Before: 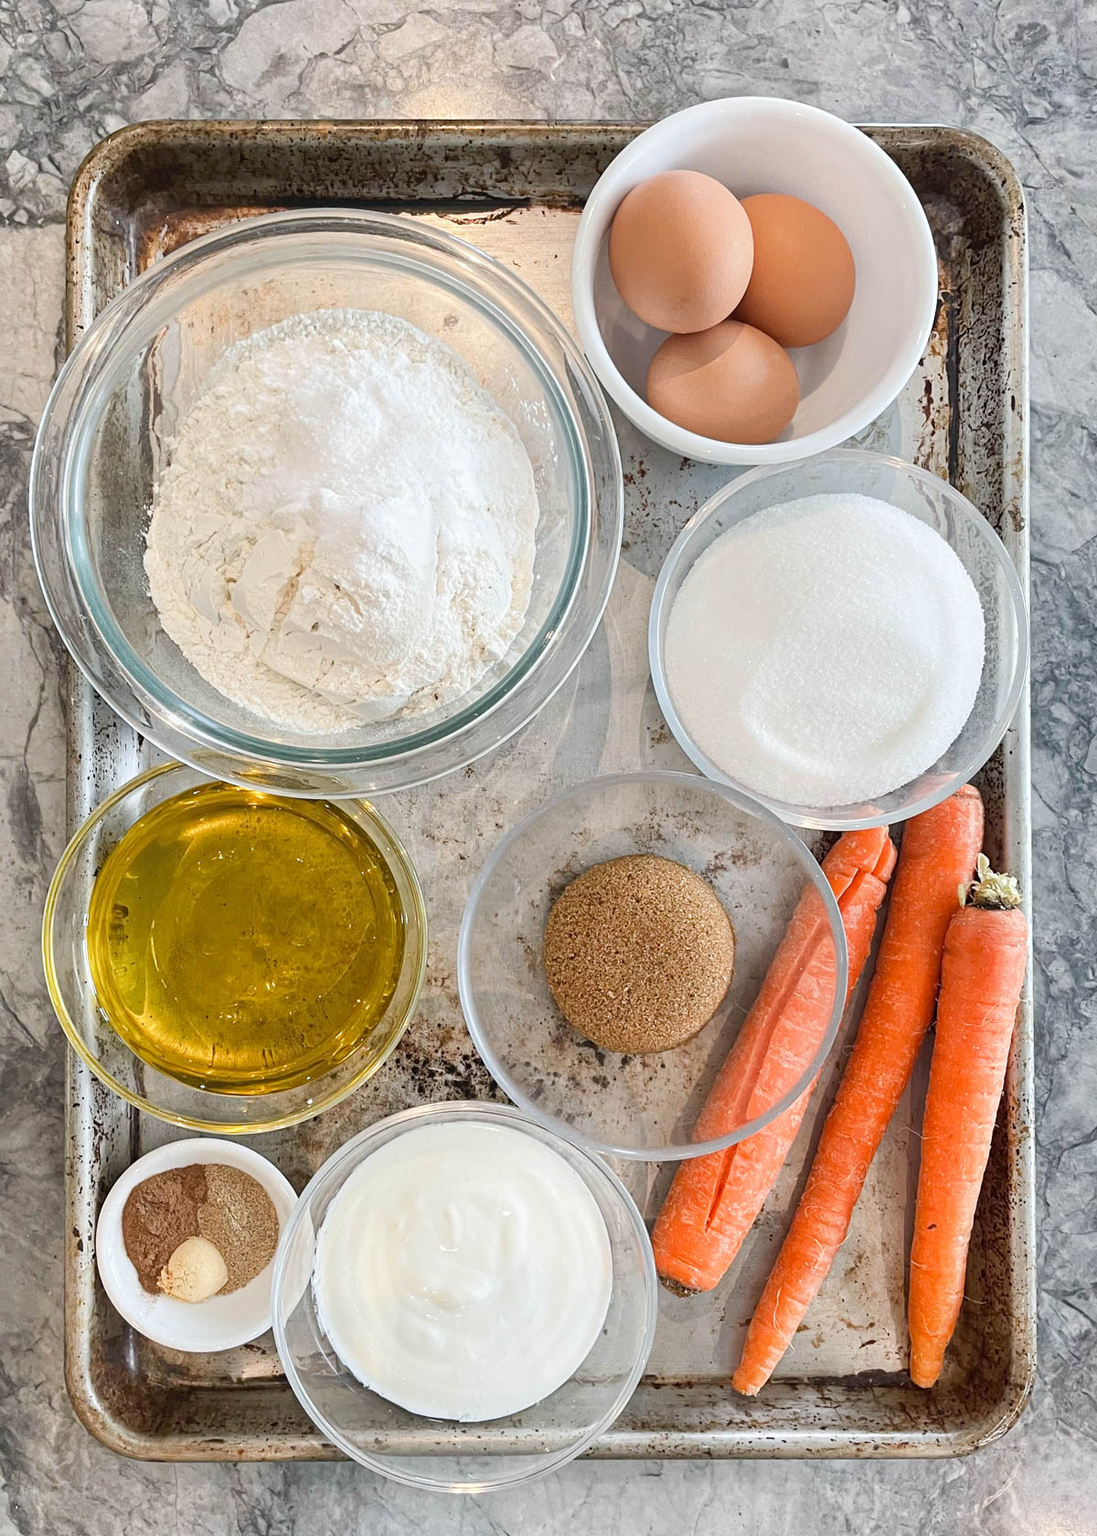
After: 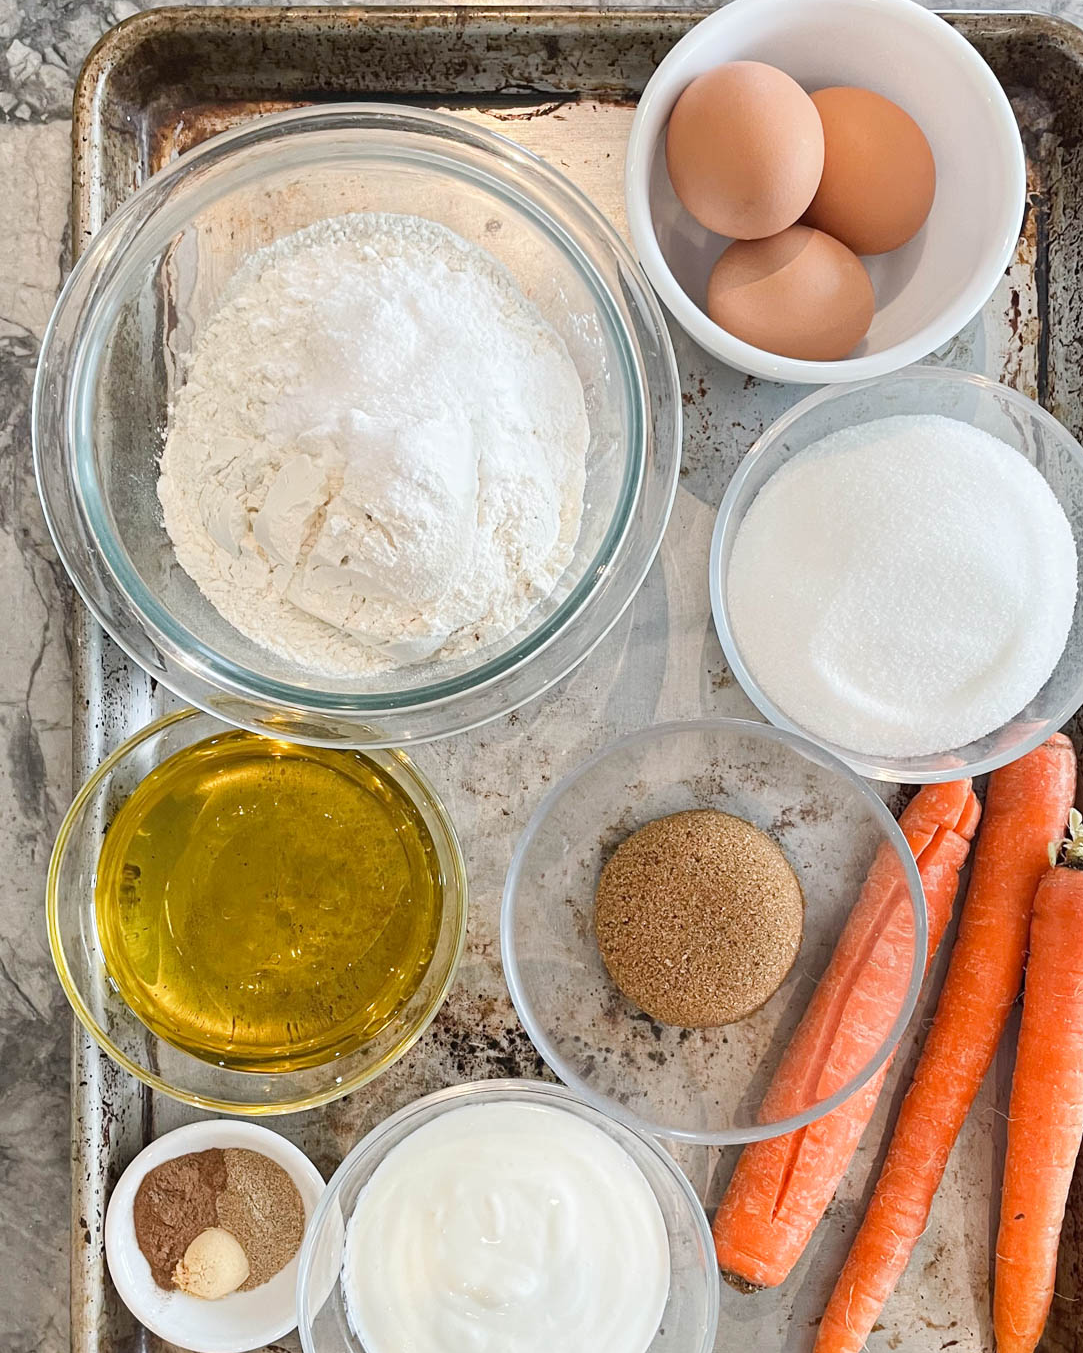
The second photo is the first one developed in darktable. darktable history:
crop: top 7.498%, right 9.706%, bottom 11.921%
